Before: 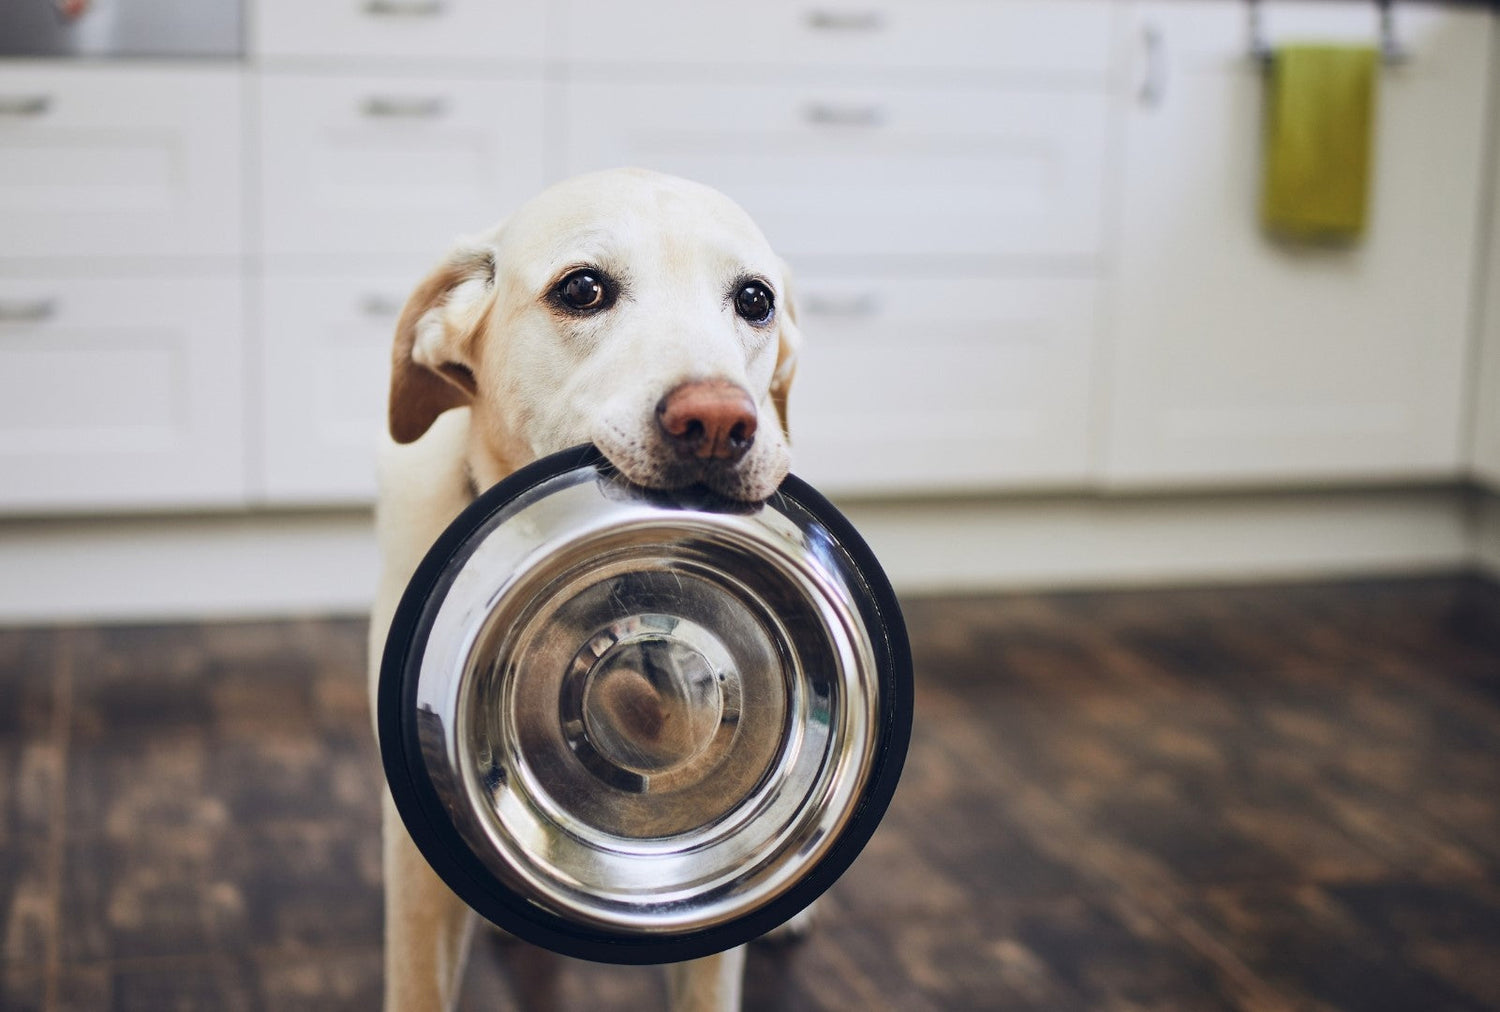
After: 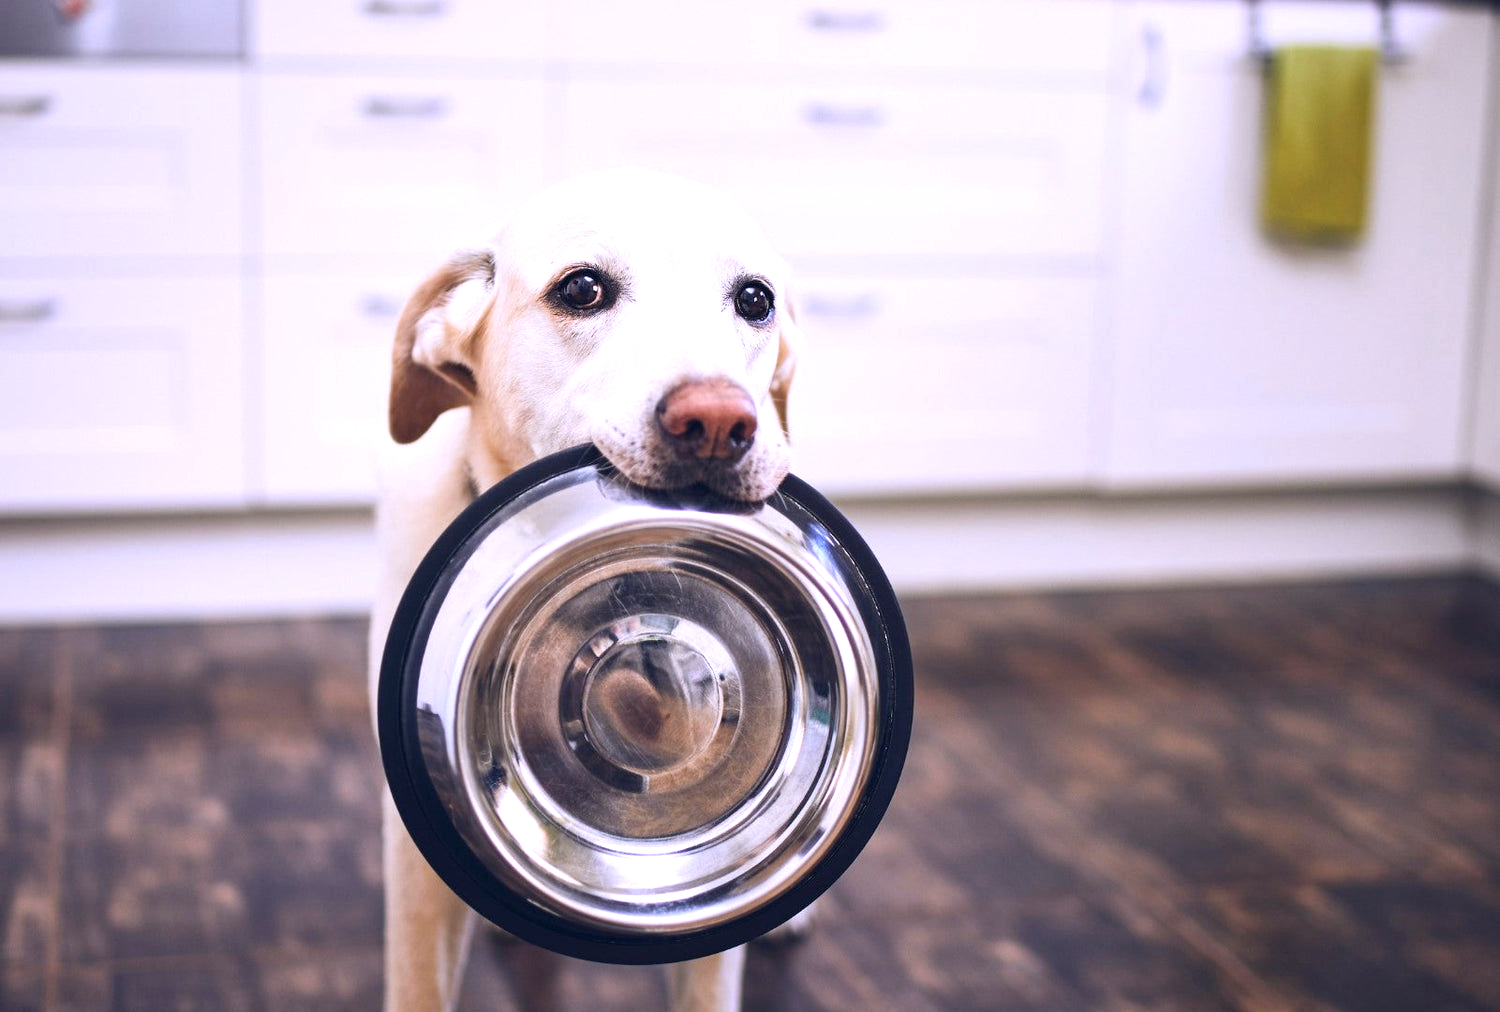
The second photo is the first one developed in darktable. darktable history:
white balance: red 1.042, blue 1.17
exposure: black level correction 0.001, exposure 0.5 EV, compensate exposure bias true, compensate highlight preservation false
